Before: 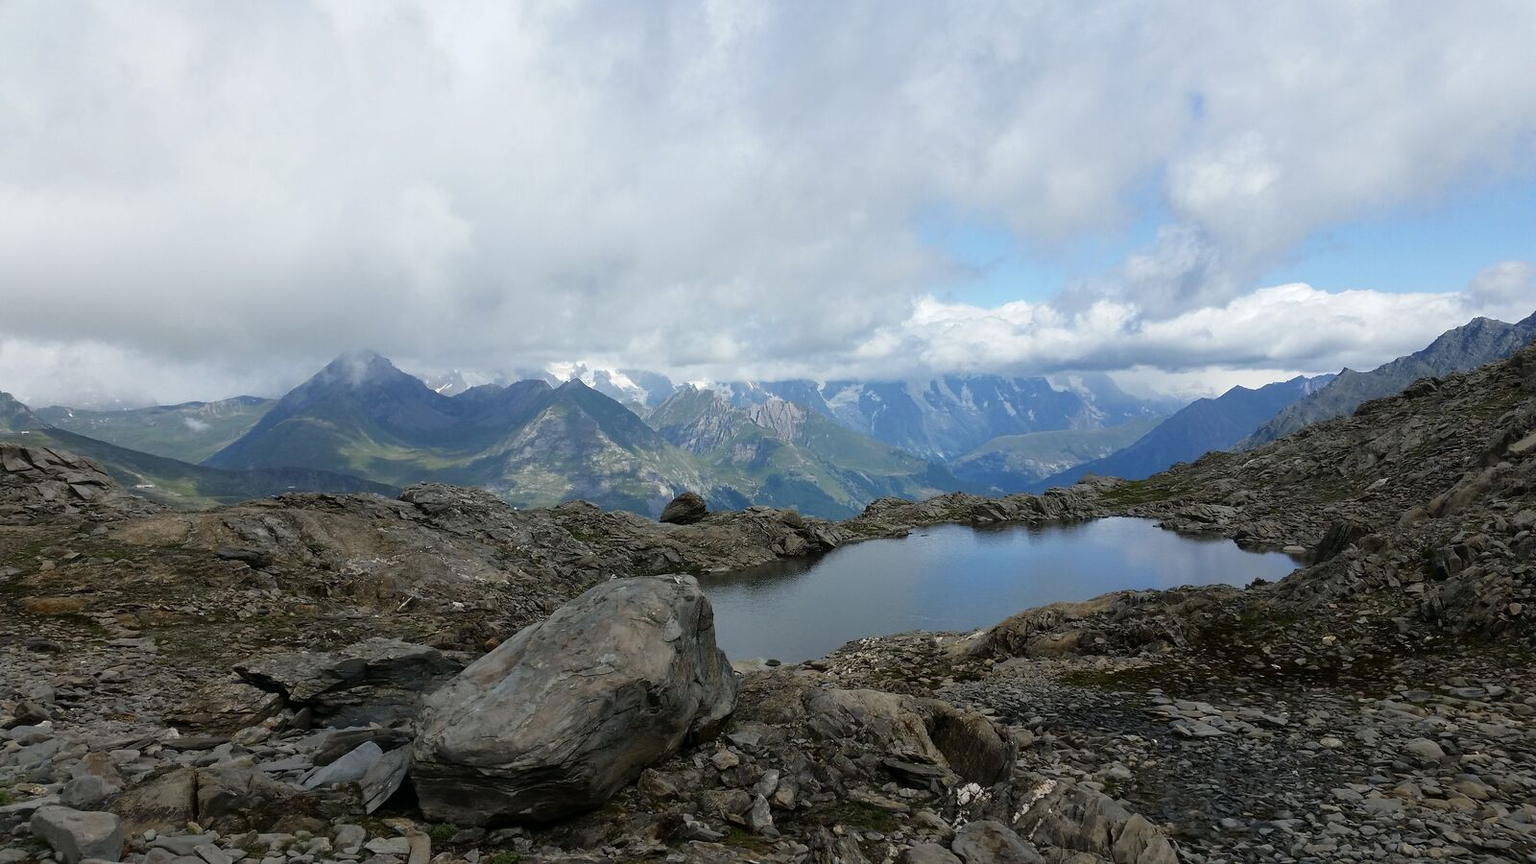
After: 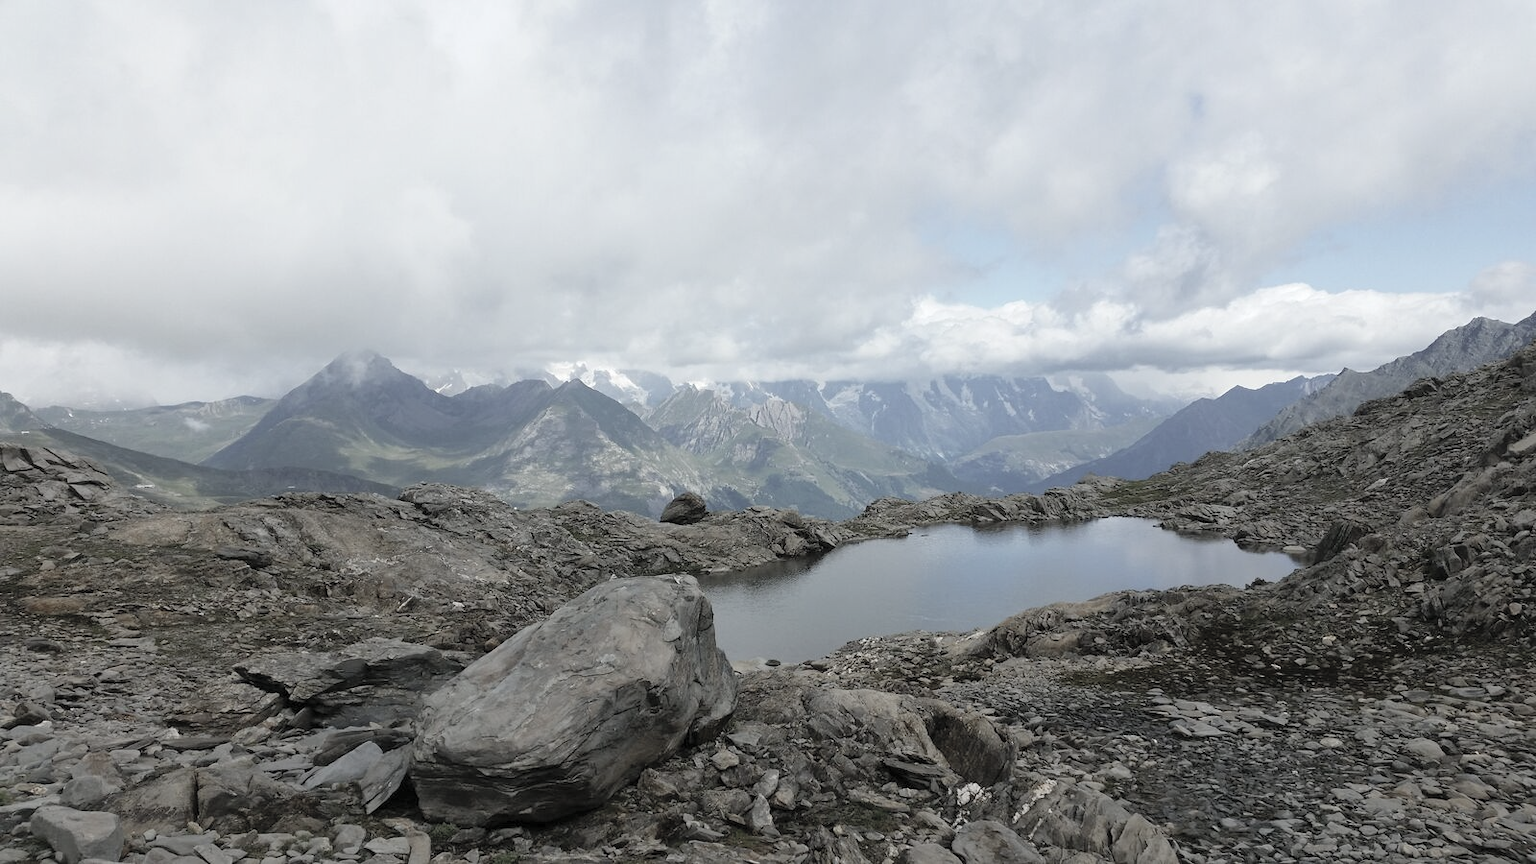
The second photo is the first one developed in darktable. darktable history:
contrast brightness saturation: brightness 0.185, saturation -0.516
